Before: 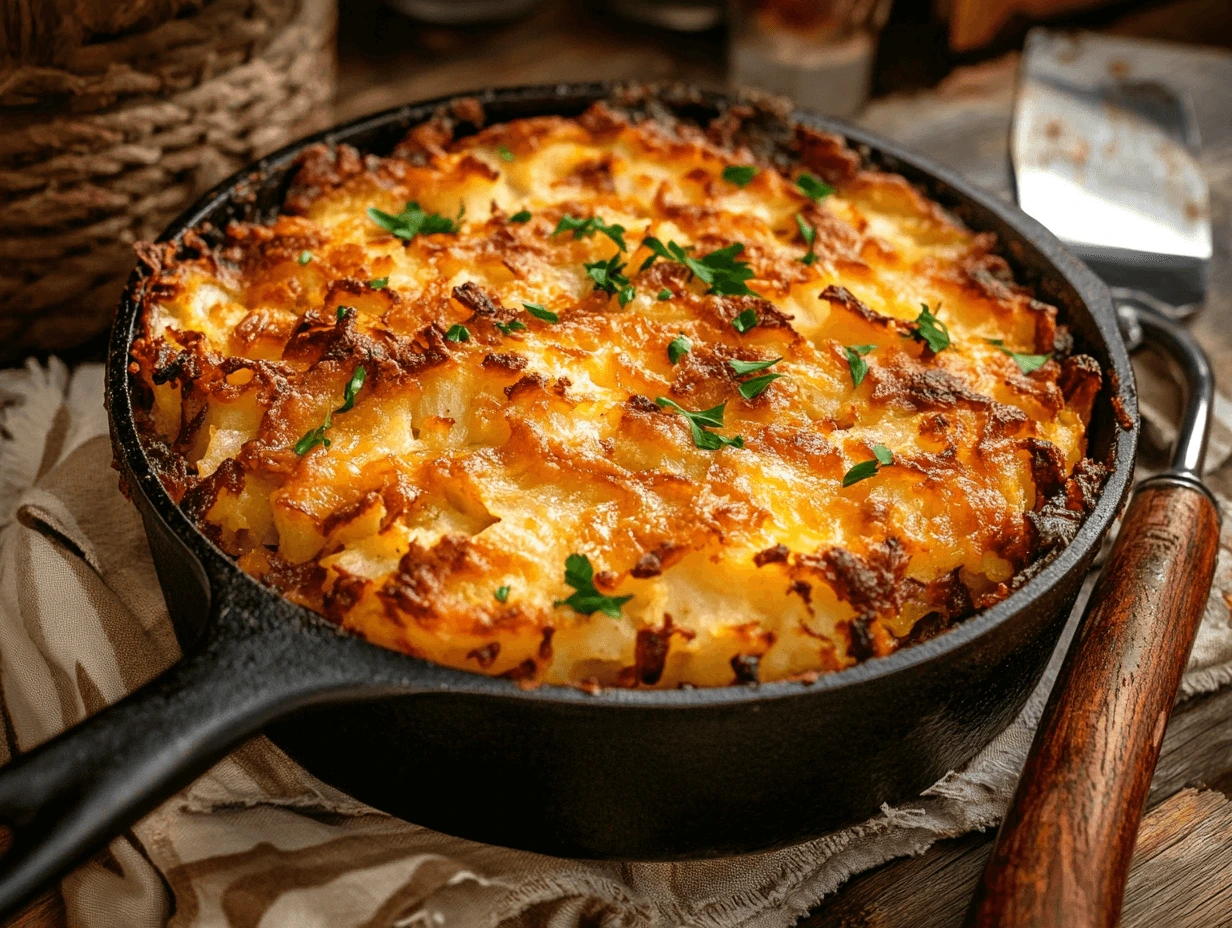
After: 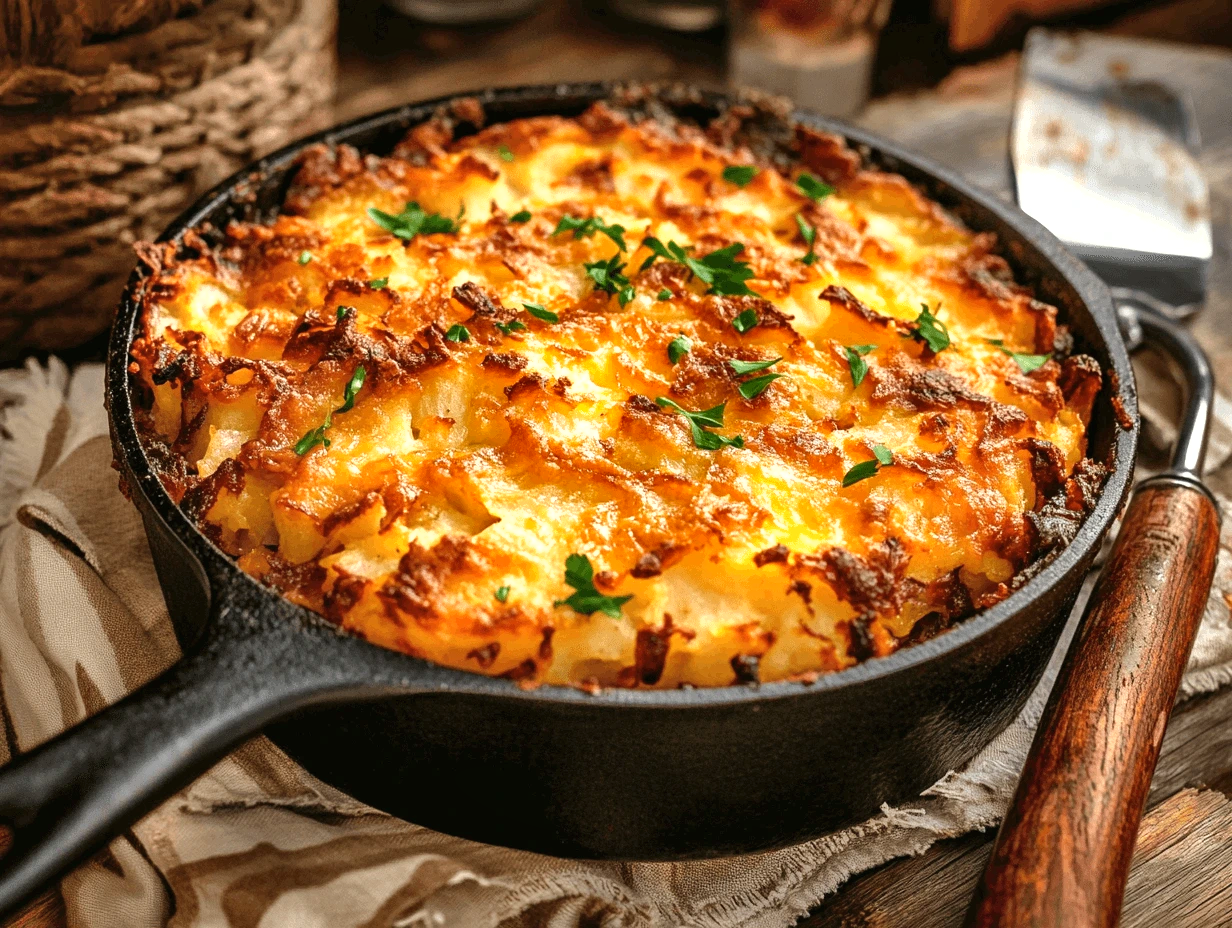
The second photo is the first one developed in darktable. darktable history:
shadows and highlights: low approximation 0.01, soften with gaussian
white balance: emerald 1
exposure: black level correction 0, exposure 0.5 EV, compensate highlight preservation false
